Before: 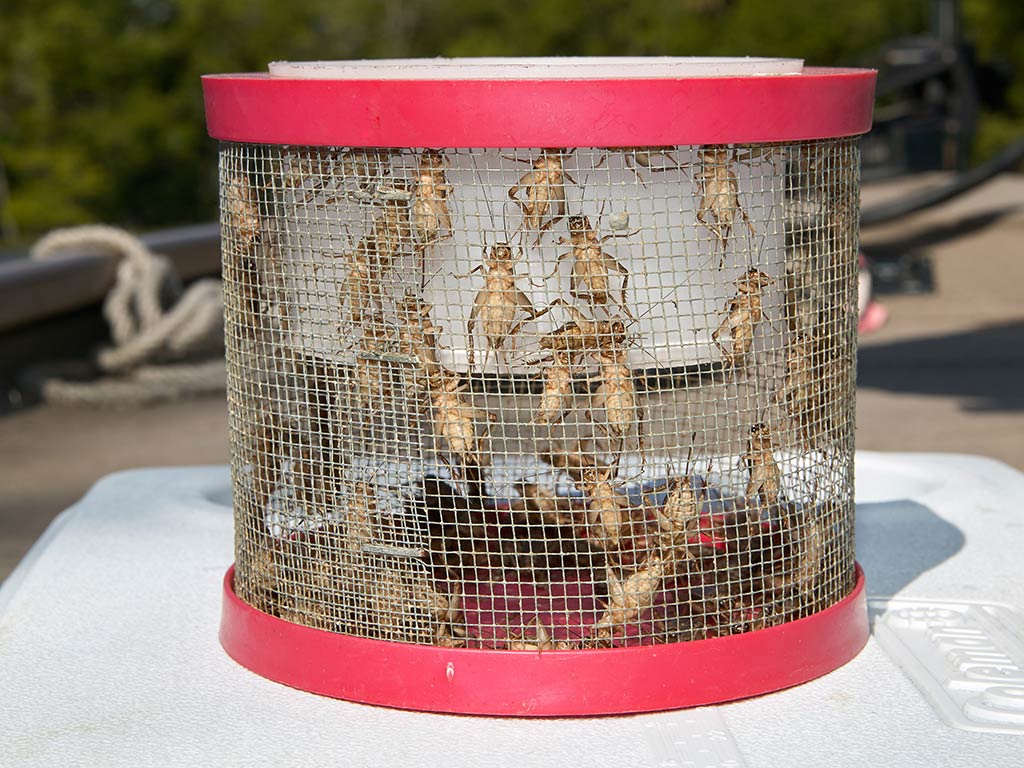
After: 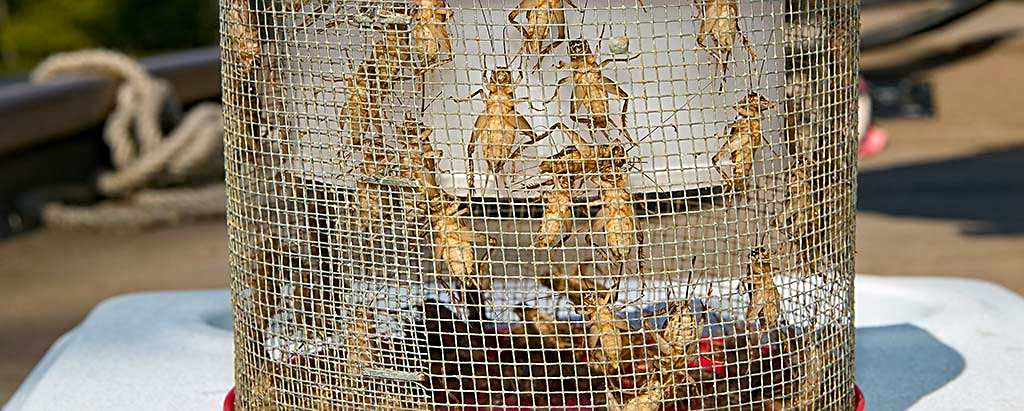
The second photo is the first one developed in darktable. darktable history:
color balance rgb: perceptual saturation grading › global saturation 25%, global vibrance 20%
sharpen: on, module defaults
haze removal: strength 0.29, distance 0.25, compatibility mode true, adaptive false
crop and rotate: top 23.043%, bottom 23.437%
